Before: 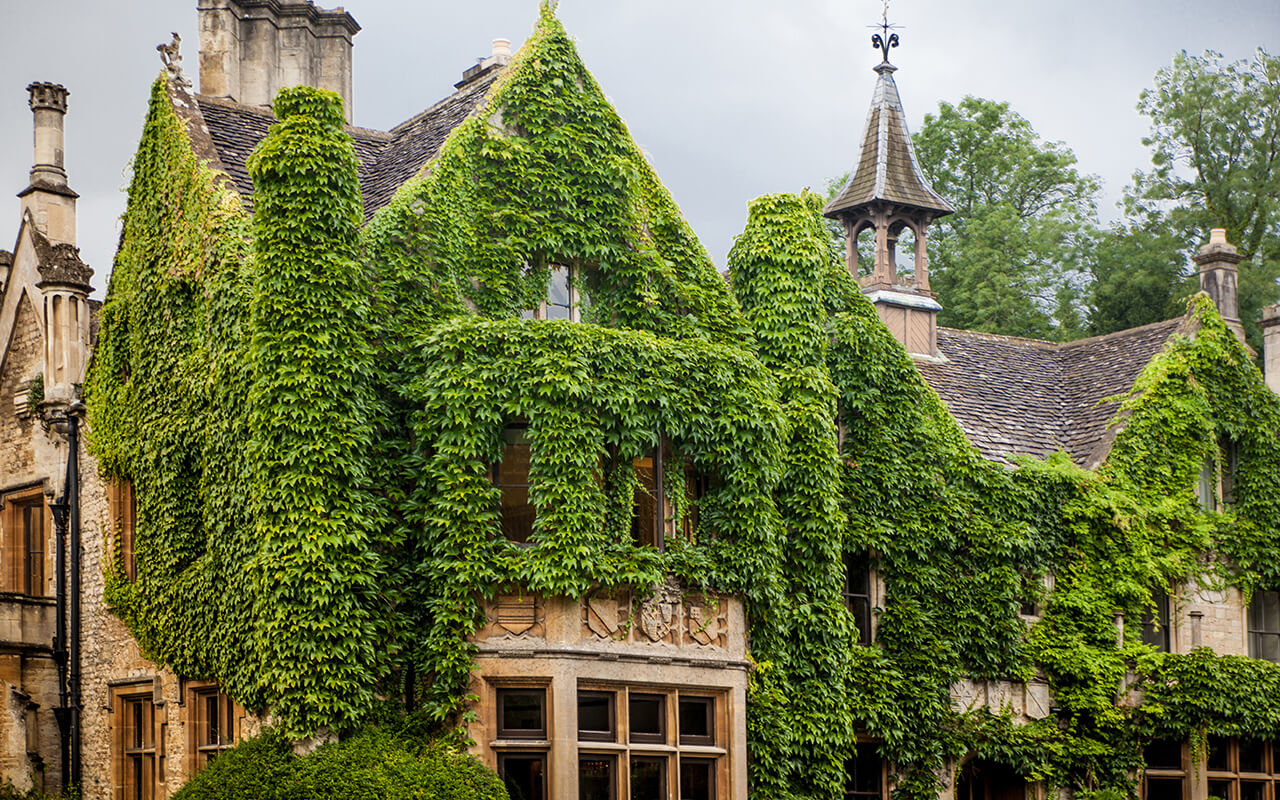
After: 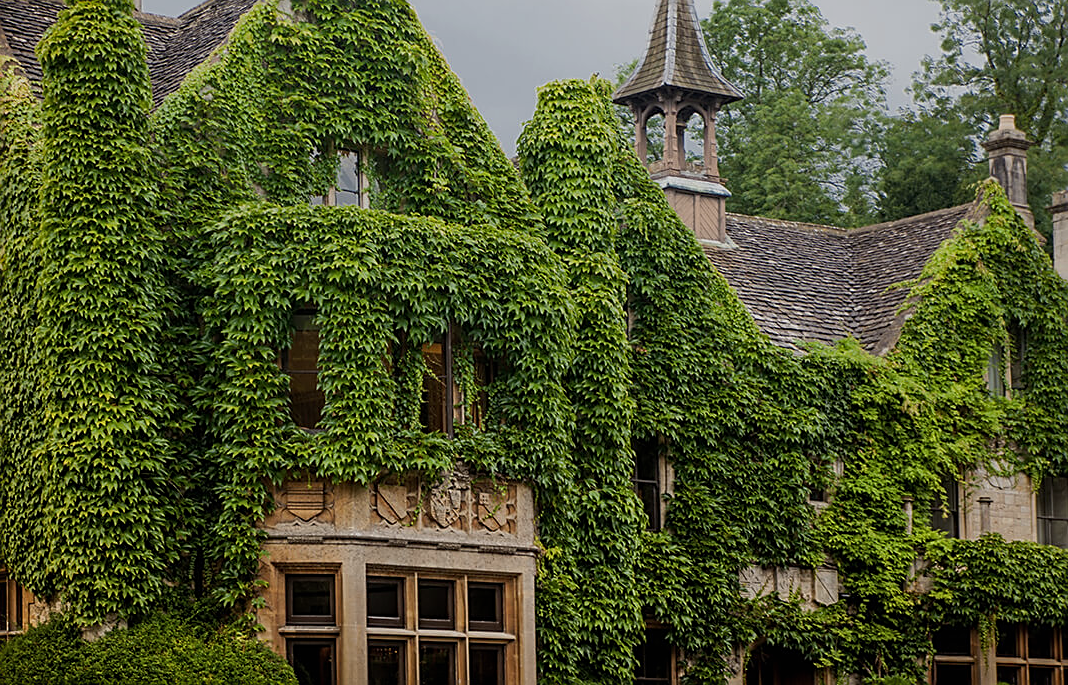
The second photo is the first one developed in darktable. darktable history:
crop: left 16.505%, top 14.265%
sharpen: on, module defaults
exposure: black level correction 0, exposure -0.7 EV, compensate highlight preservation false
